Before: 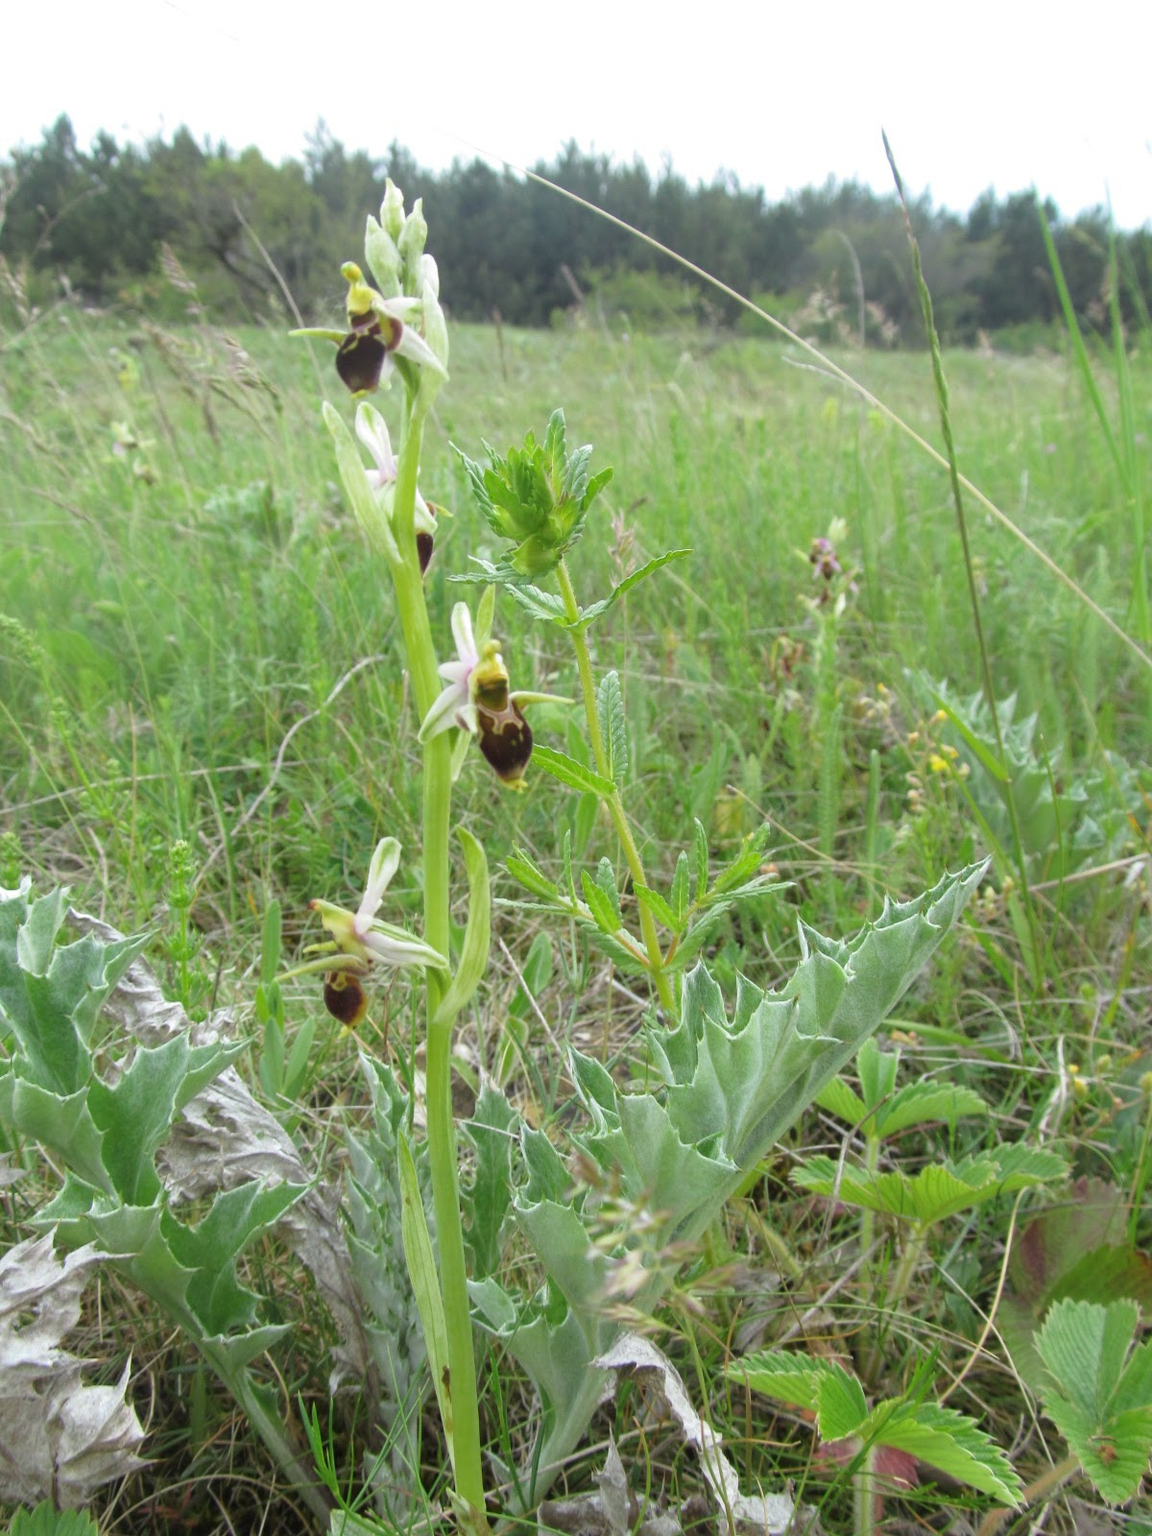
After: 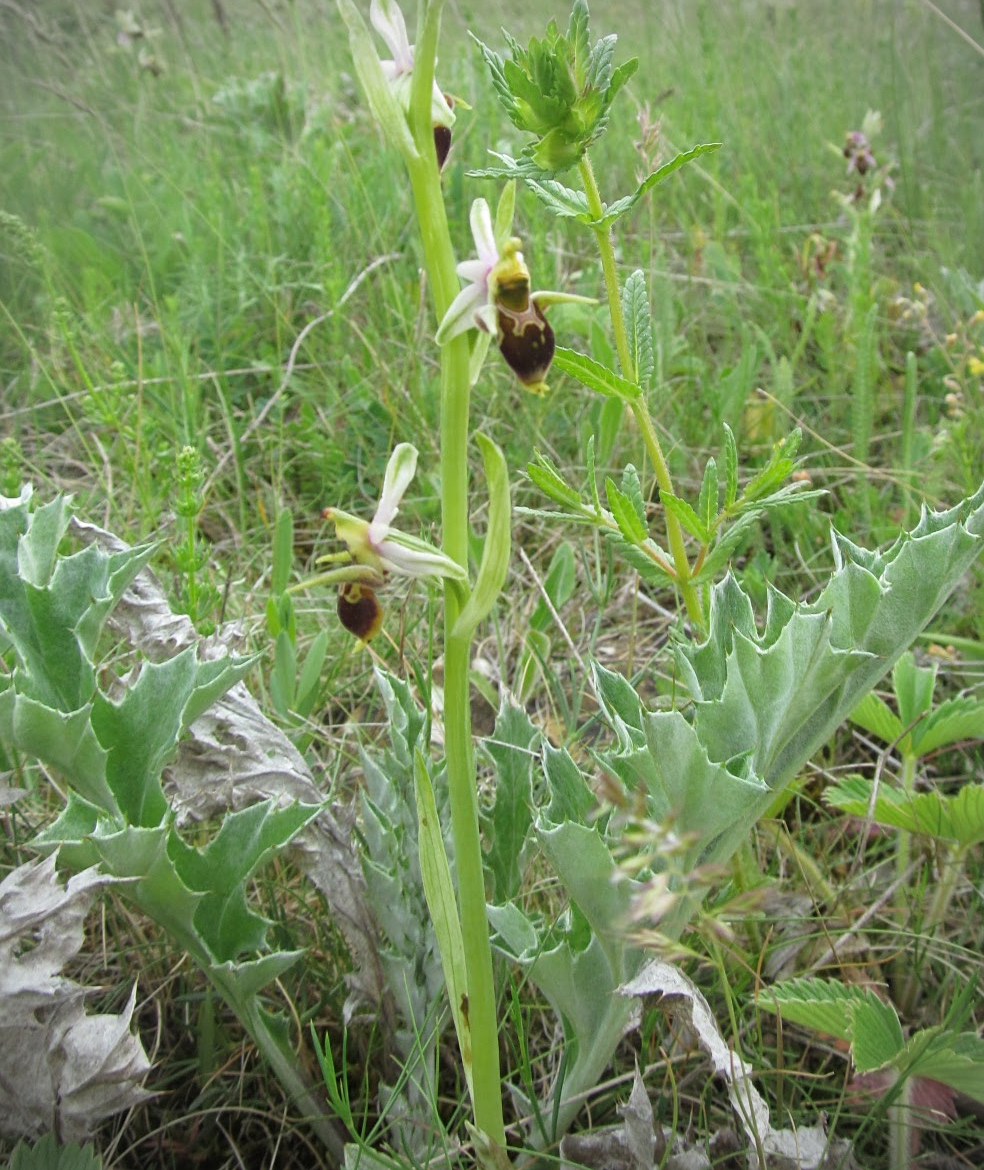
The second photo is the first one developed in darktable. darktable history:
sharpen: amount 0.213
vignetting: on, module defaults
crop: top 26.869%, right 17.994%
